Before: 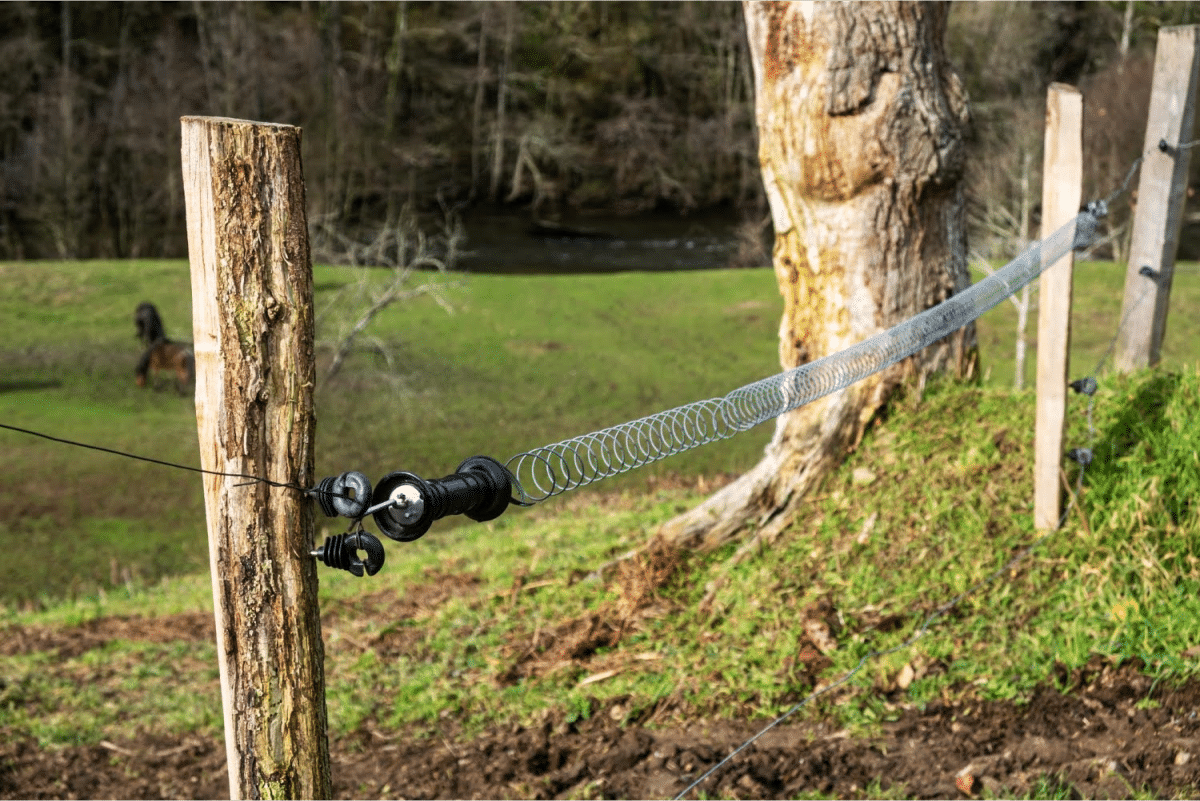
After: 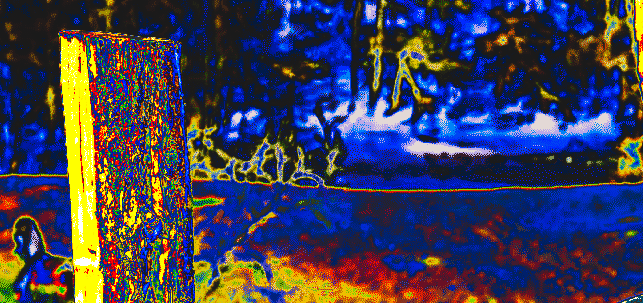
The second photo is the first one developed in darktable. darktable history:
crop: left 10.121%, top 10.631%, right 36.218%, bottom 51.526%
color correction: saturation 0.99
tone curve: curves: ch0 [(0, 0) (0.003, 0.99) (0.011, 0.983) (0.025, 0.934) (0.044, 0.719) (0.069, 0.382) (0.1, 0.204) (0.136, 0.093) (0.177, 0.094) (0.224, 0.093) (0.277, 0.098) (0.335, 0.214) (0.399, 0.616) (0.468, 0.827) (0.543, 0.464) (0.623, 0.145) (0.709, 0.127) (0.801, 0.187) (0.898, 0.203) (1, 1)], preserve colors none
color balance rgb: shadows lift › chroma 1%, shadows lift › hue 217.2°, power › hue 310.8°, highlights gain › chroma 1%, highlights gain › hue 54°, global offset › luminance 0.5%, global offset › hue 171.6°, perceptual saturation grading › global saturation 14.09%, perceptual saturation grading › highlights -25%, perceptual saturation grading › shadows 30%, perceptual brilliance grading › highlights 13.42%, perceptual brilliance grading › mid-tones 8.05%, perceptual brilliance grading › shadows -17.45%, global vibrance 25%
exposure: black level correction 0.003, exposure 0.383 EV, compensate highlight preservation false
